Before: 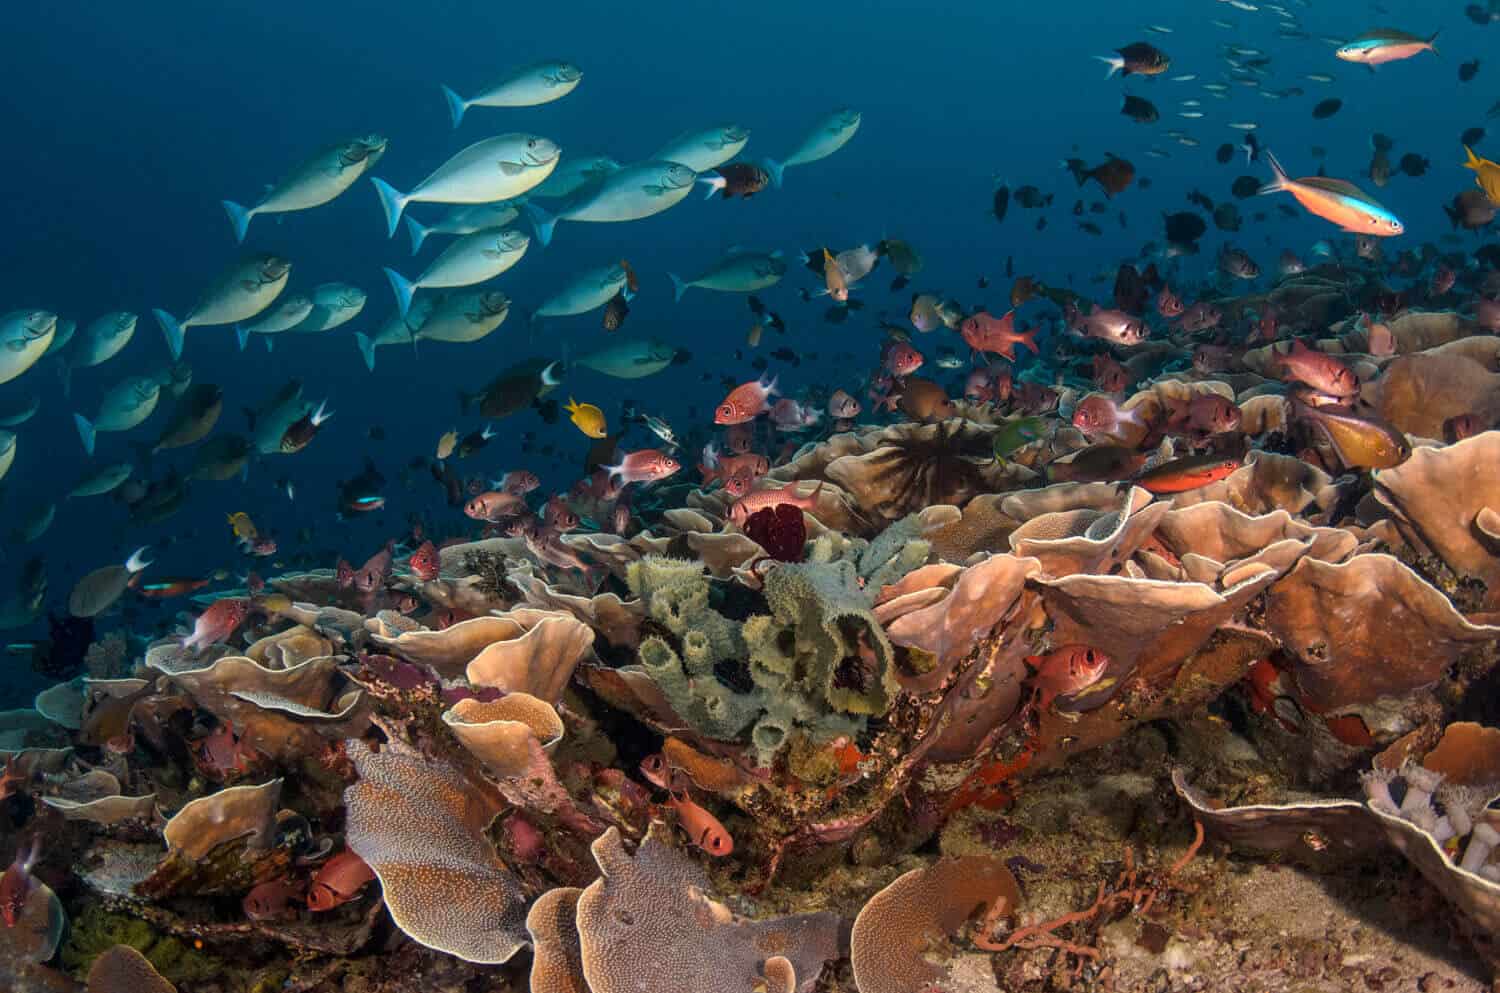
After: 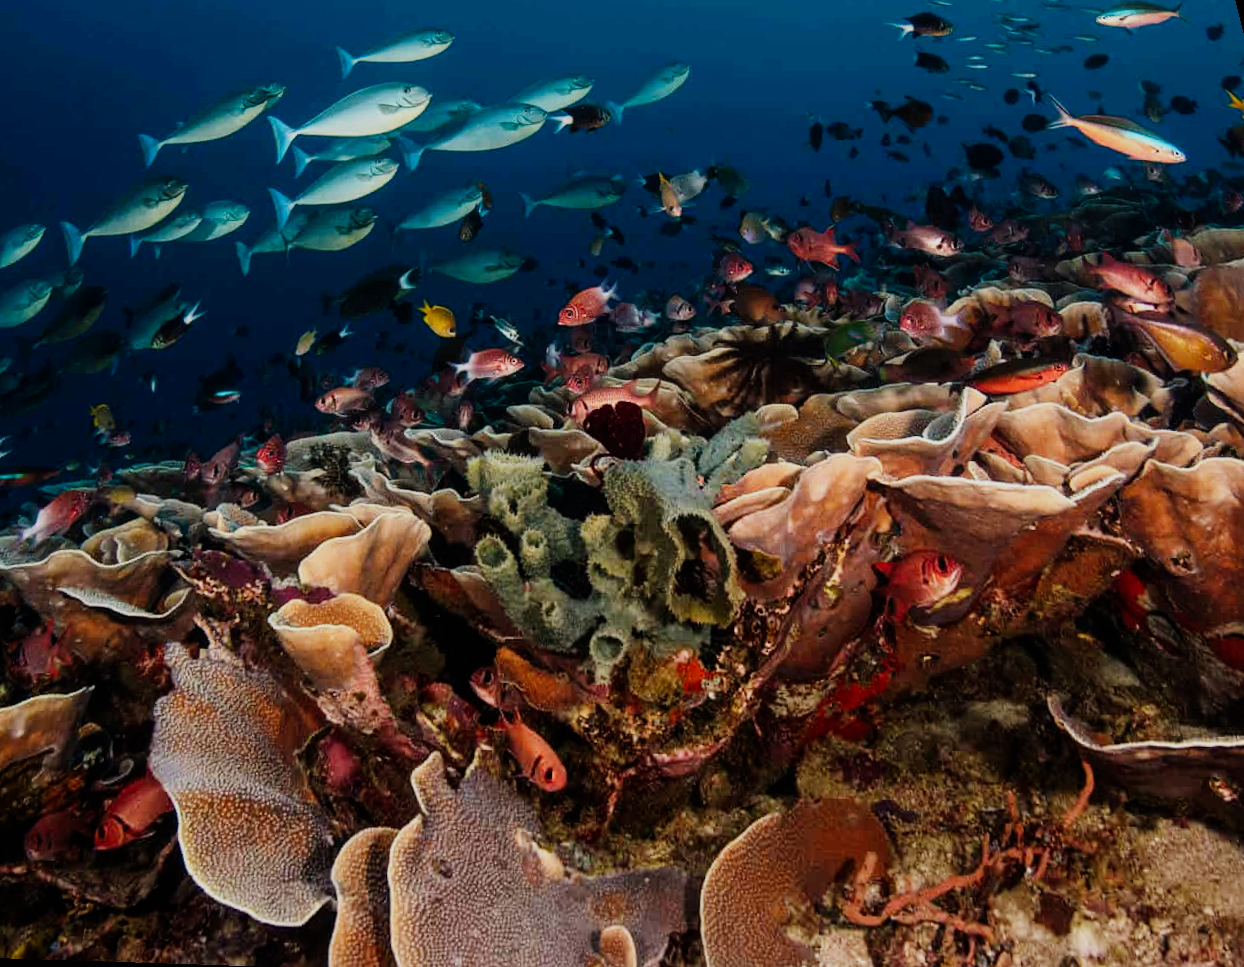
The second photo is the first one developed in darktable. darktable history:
sigmoid: contrast 1.7, skew -0.2, preserve hue 0%, red attenuation 0.1, red rotation 0.035, green attenuation 0.1, green rotation -0.017, blue attenuation 0.15, blue rotation -0.052, base primaries Rec2020
rotate and perspective: rotation 0.72°, lens shift (vertical) -0.352, lens shift (horizontal) -0.051, crop left 0.152, crop right 0.859, crop top 0.019, crop bottom 0.964
